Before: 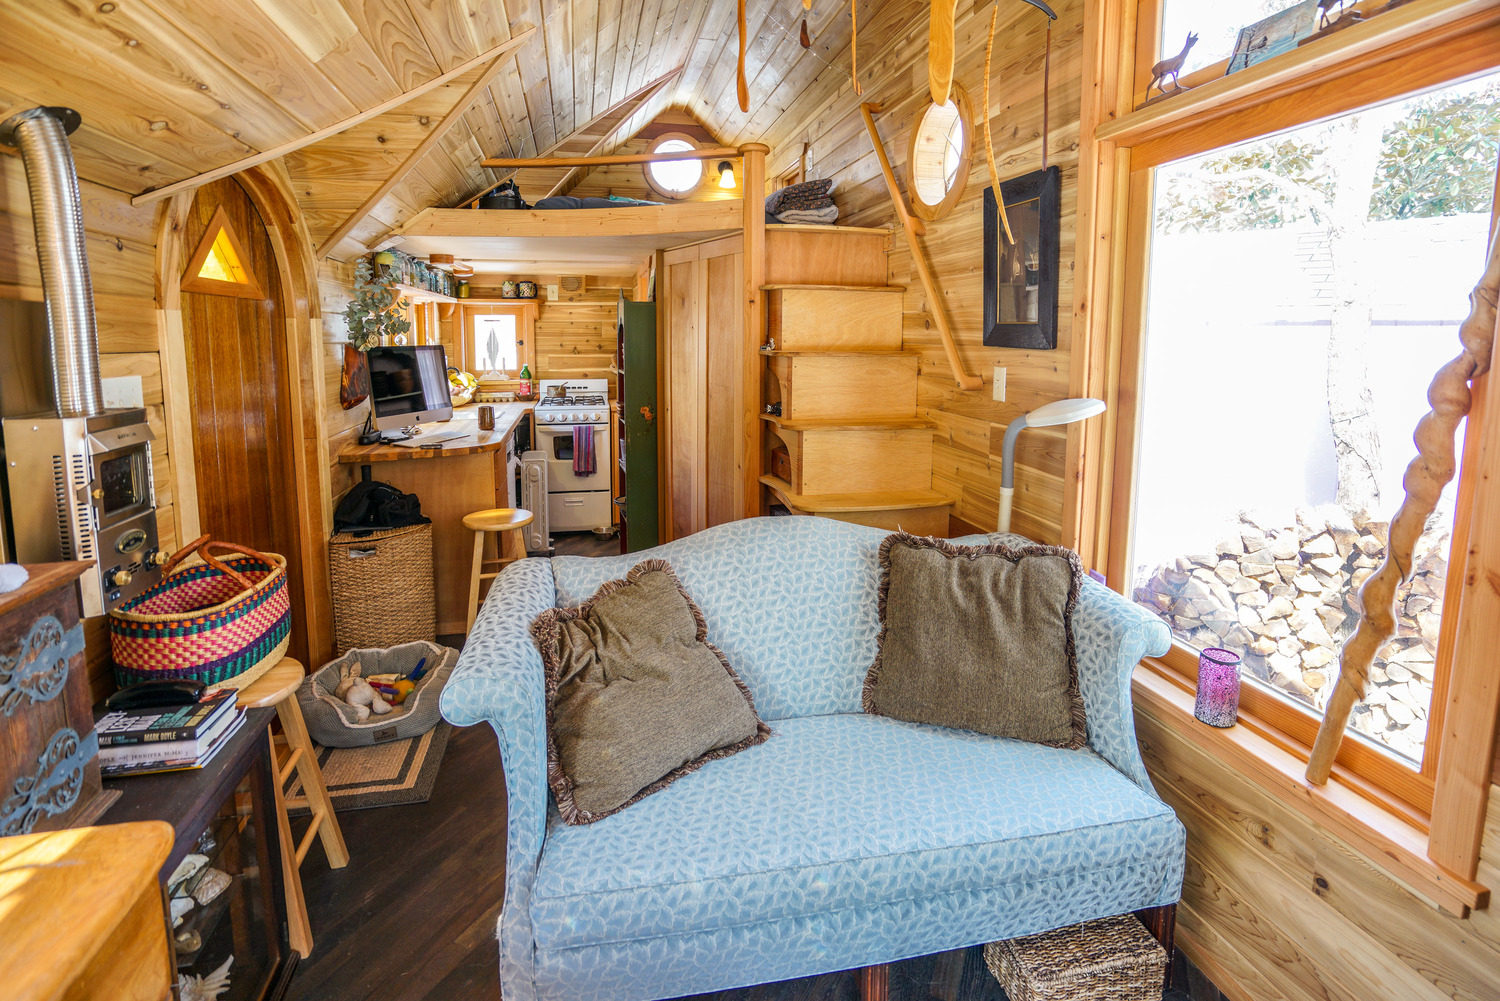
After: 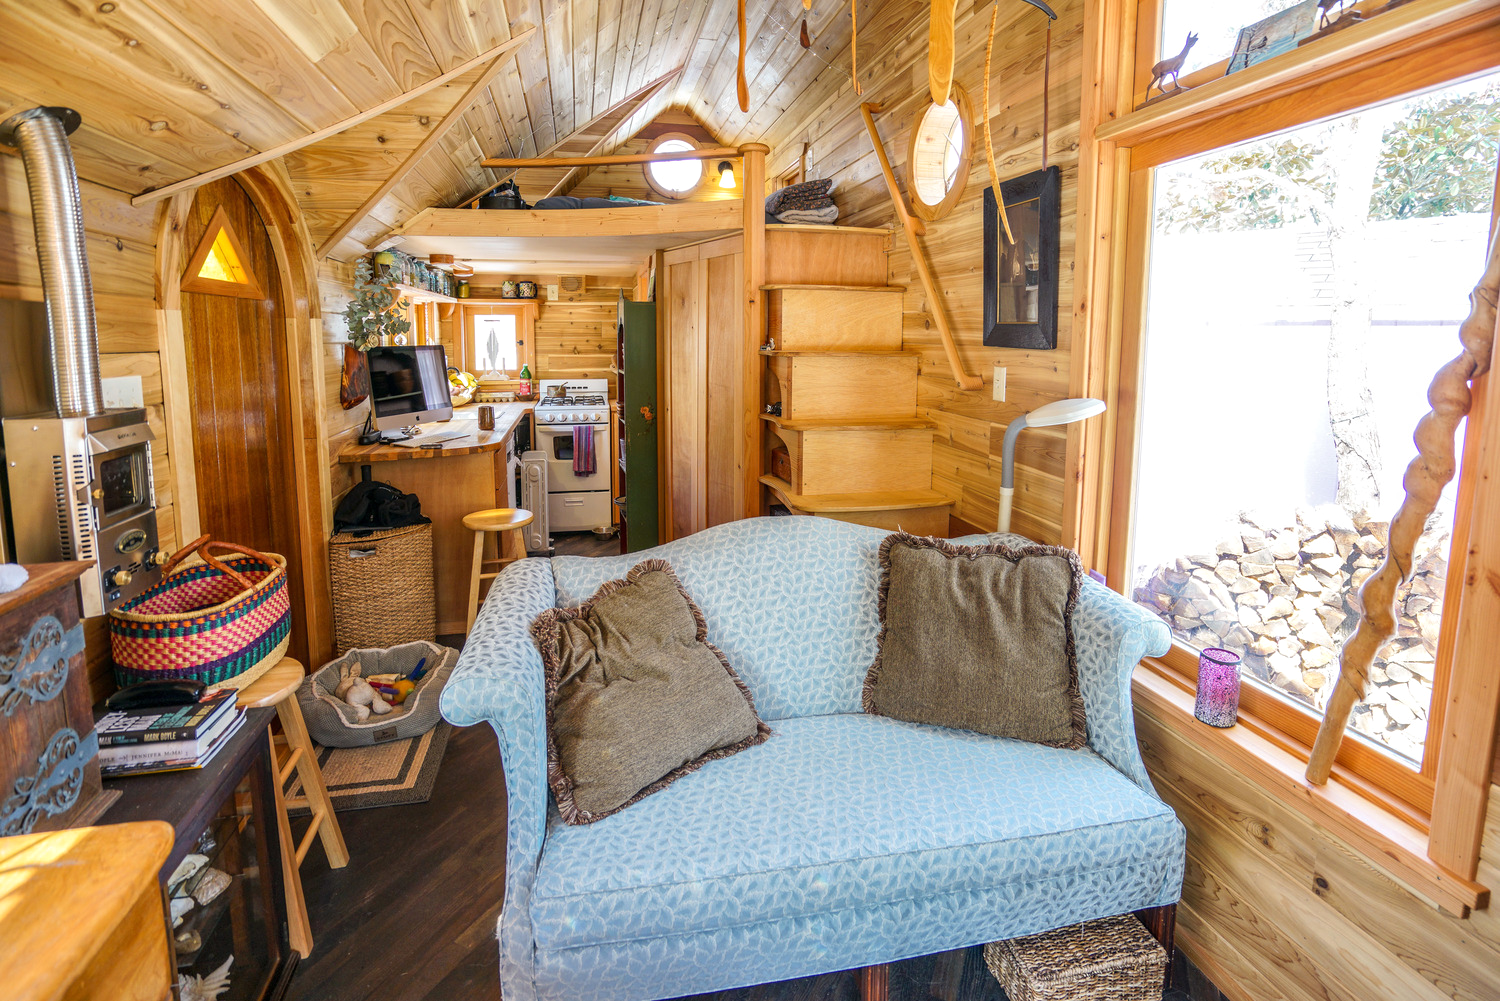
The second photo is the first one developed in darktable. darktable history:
exposure: exposure 0.084 EV, compensate highlight preservation false
tone equalizer: on, module defaults
